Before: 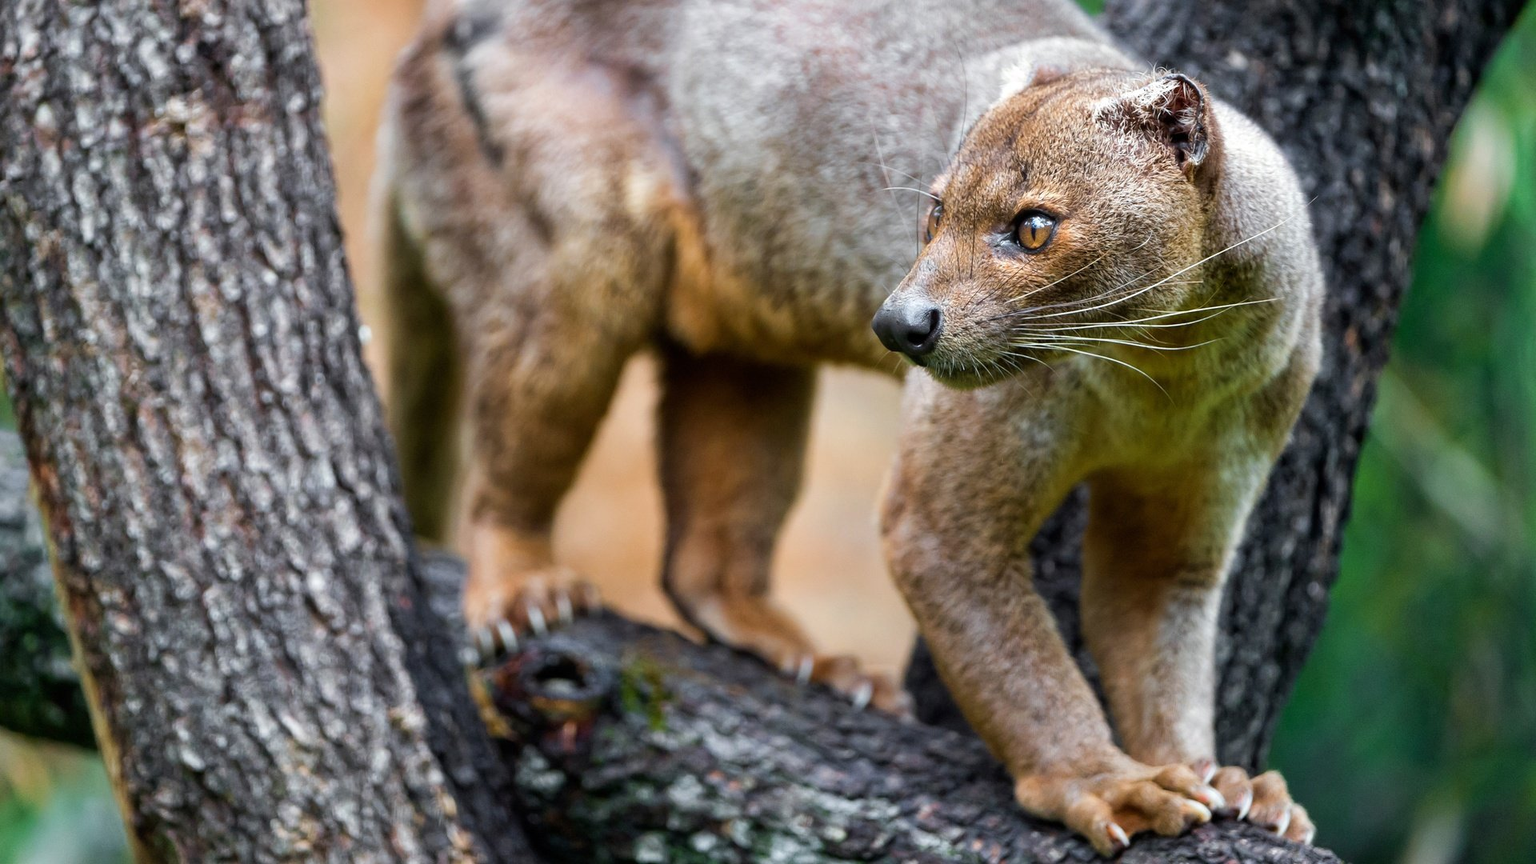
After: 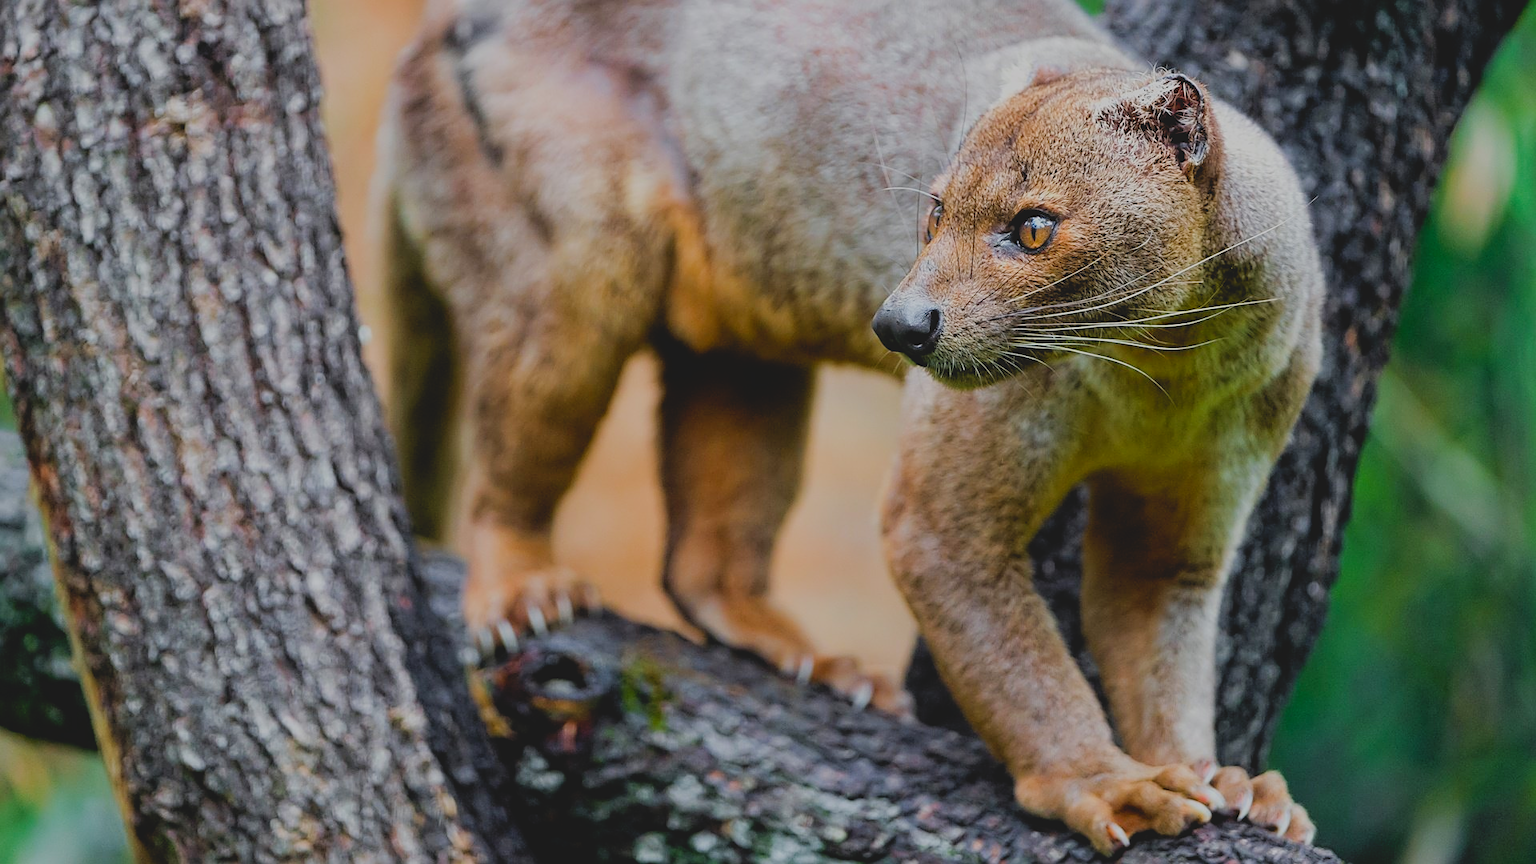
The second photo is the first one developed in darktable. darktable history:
contrast brightness saturation: contrast -0.19, saturation 0.19
filmic rgb: black relative exposure -6.68 EV, white relative exposure 4.56 EV, hardness 3.25
sharpen: on, module defaults
